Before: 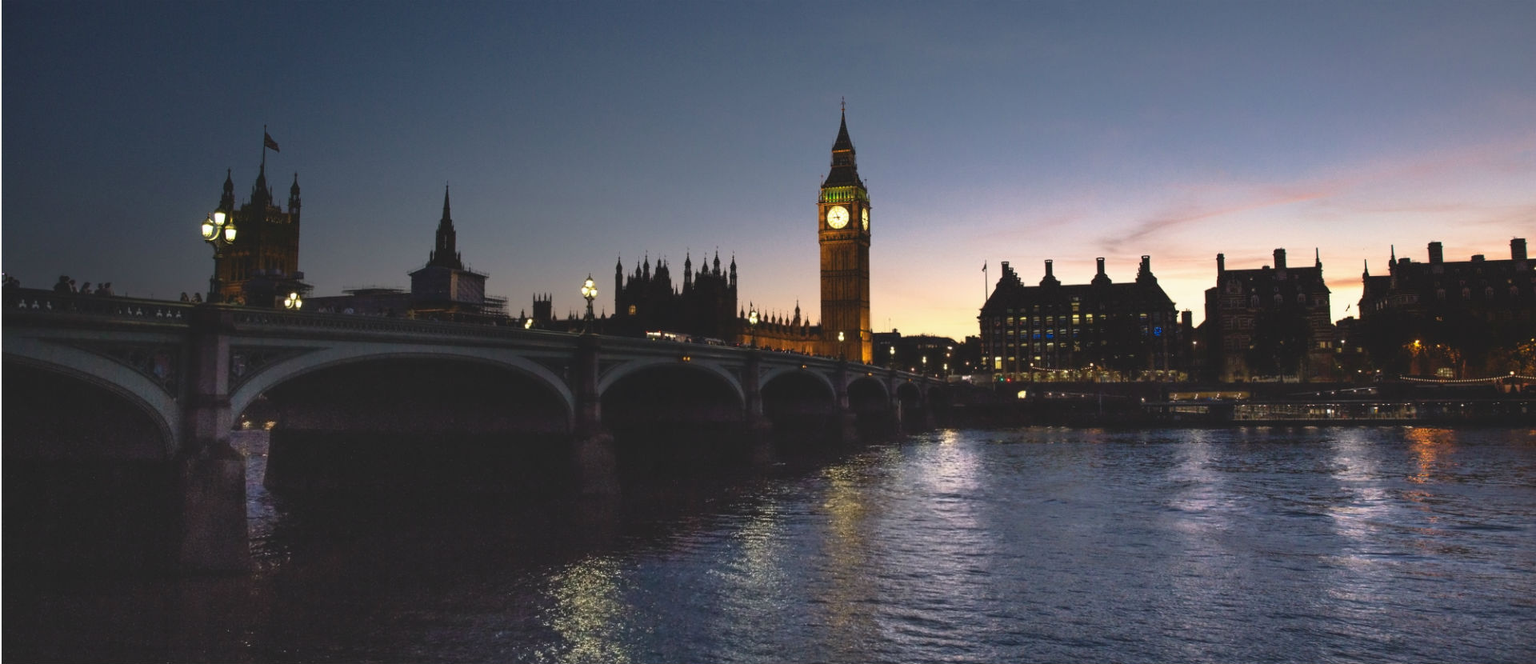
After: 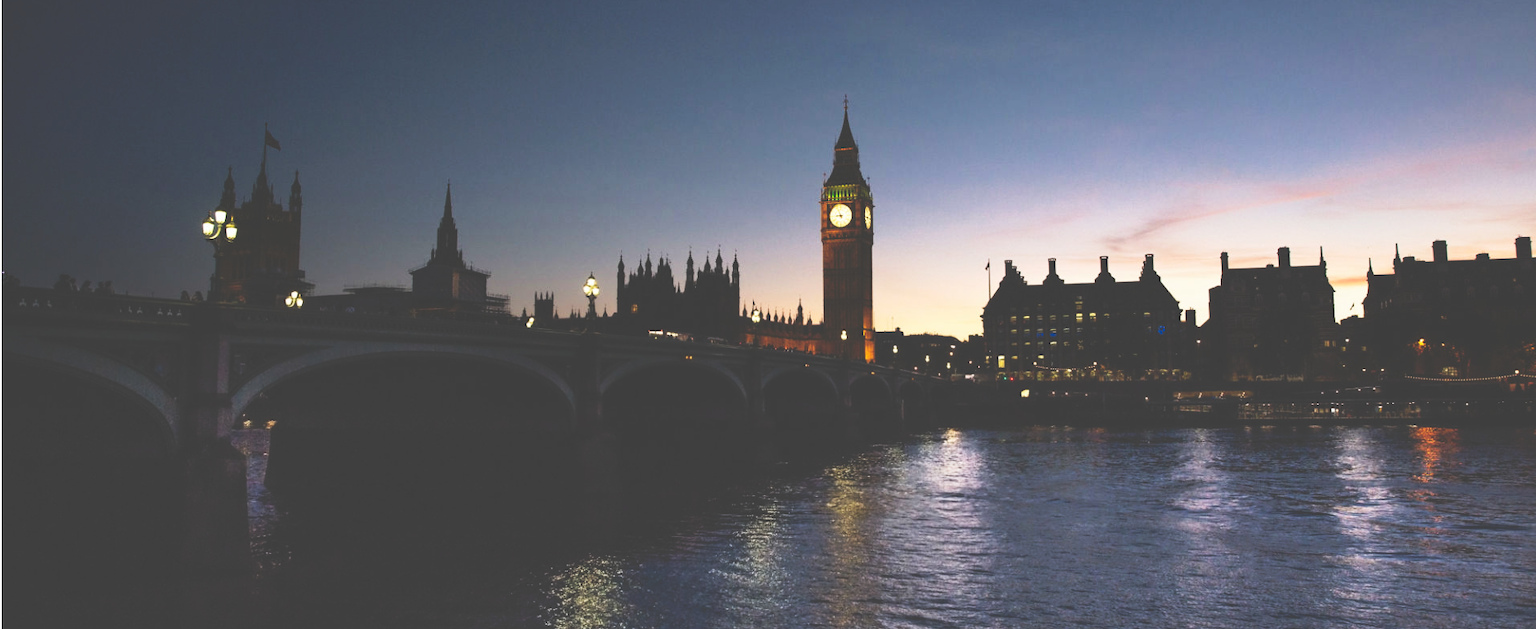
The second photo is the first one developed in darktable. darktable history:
crop: top 0.448%, right 0.264%, bottom 5.045%
tone curve: curves: ch0 [(0, 0) (0.003, 0.24) (0.011, 0.24) (0.025, 0.24) (0.044, 0.244) (0.069, 0.244) (0.1, 0.252) (0.136, 0.264) (0.177, 0.274) (0.224, 0.284) (0.277, 0.313) (0.335, 0.361) (0.399, 0.415) (0.468, 0.498) (0.543, 0.595) (0.623, 0.695) (0.709, 0.793) (0.801, 0.883) (0.898, 0.942) (1, 1)], preserve colors none
